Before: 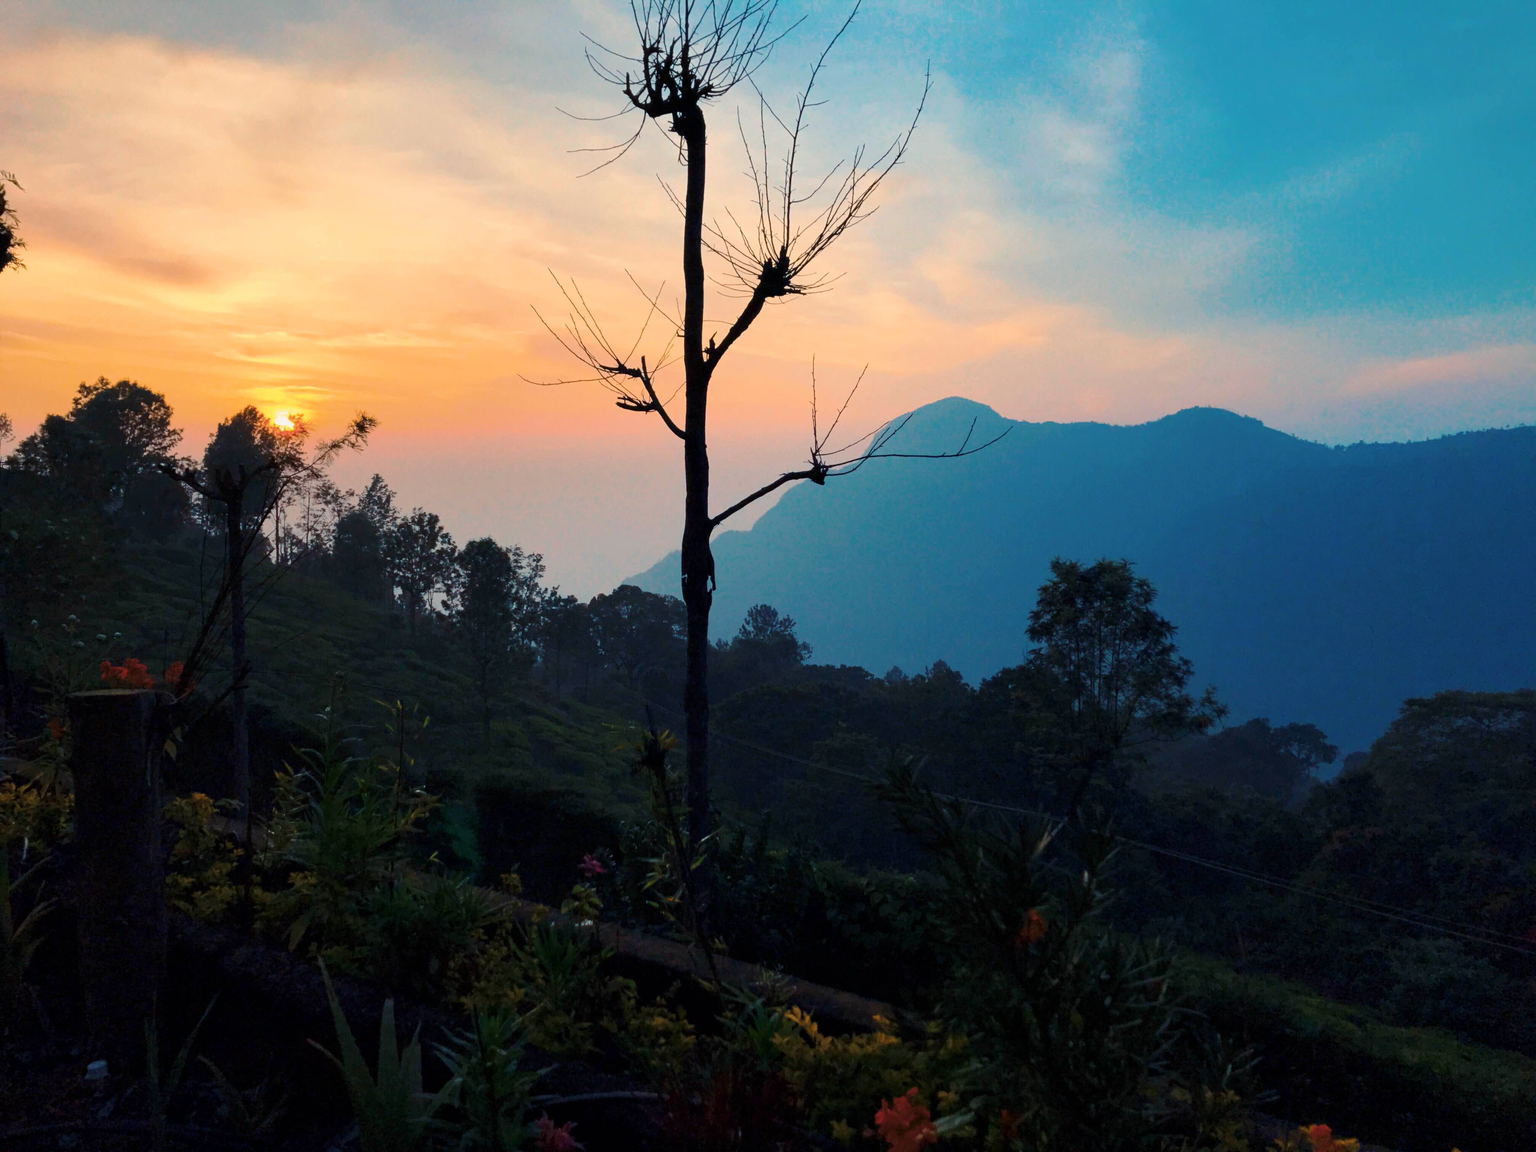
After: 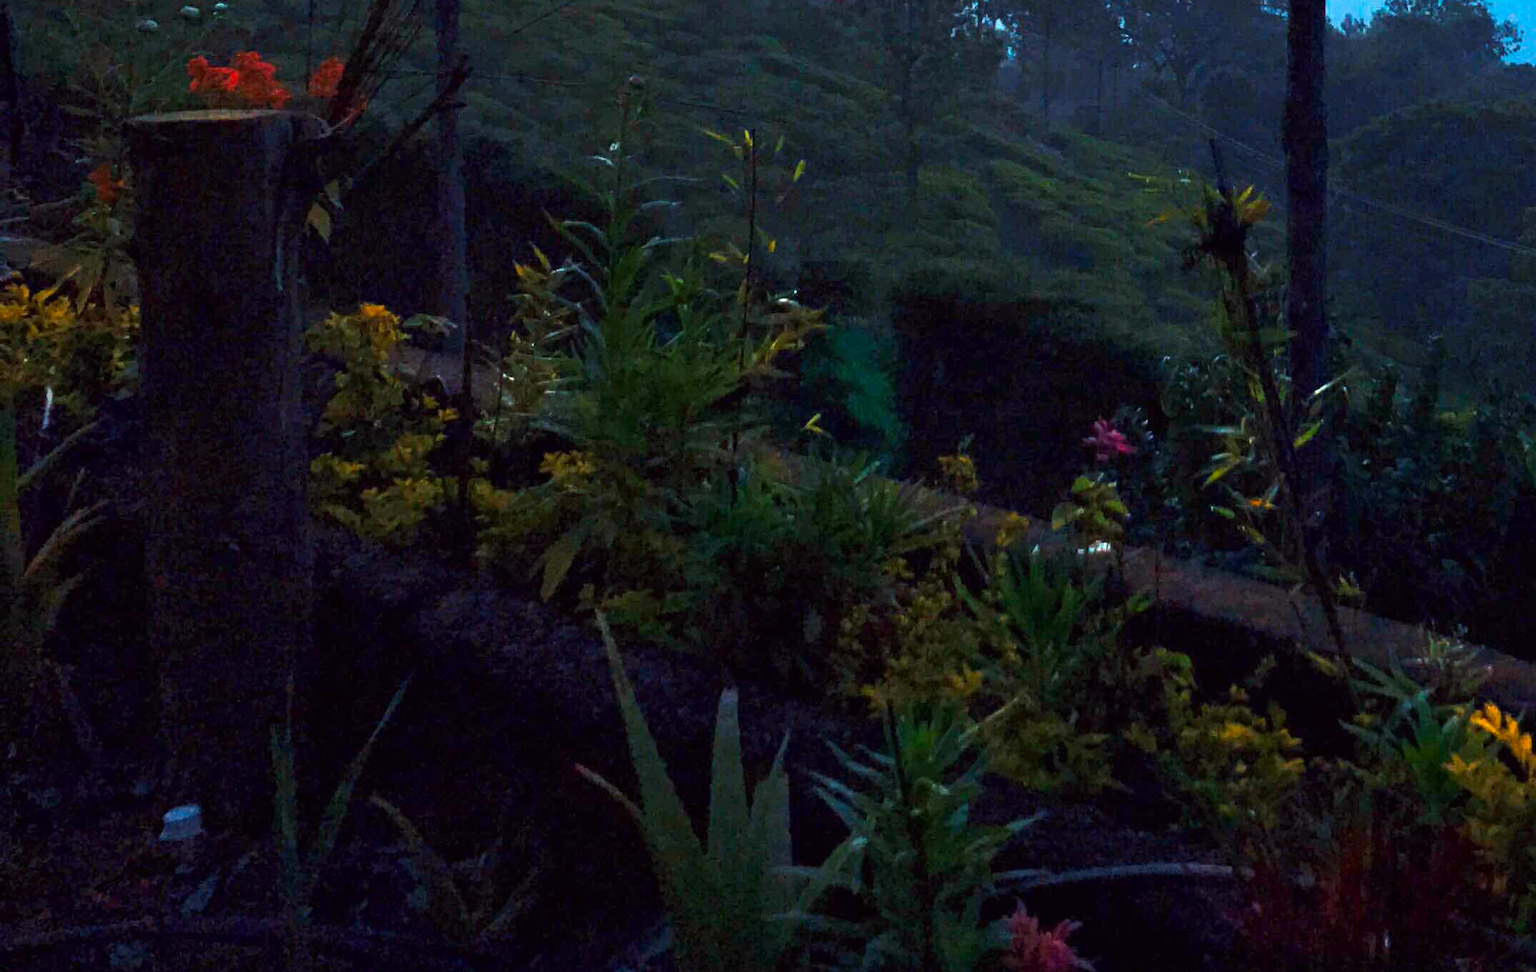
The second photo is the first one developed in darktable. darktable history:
sharpen: amount 0.2
crop and rotate: top 54.778%, right 46.61%, bottom 0.159%
exposure: black level correction 0, exposure 1.45 EV, compensate exposure bias true, compensate highlight preservation false
color balance: lift [1, 1.001, 0.999, 1.001], gamma [1, 1.004, 1.007, 0.993], gain [1, 0.991, 0.987, 1.013], contrast 10%, output saturation 120%
